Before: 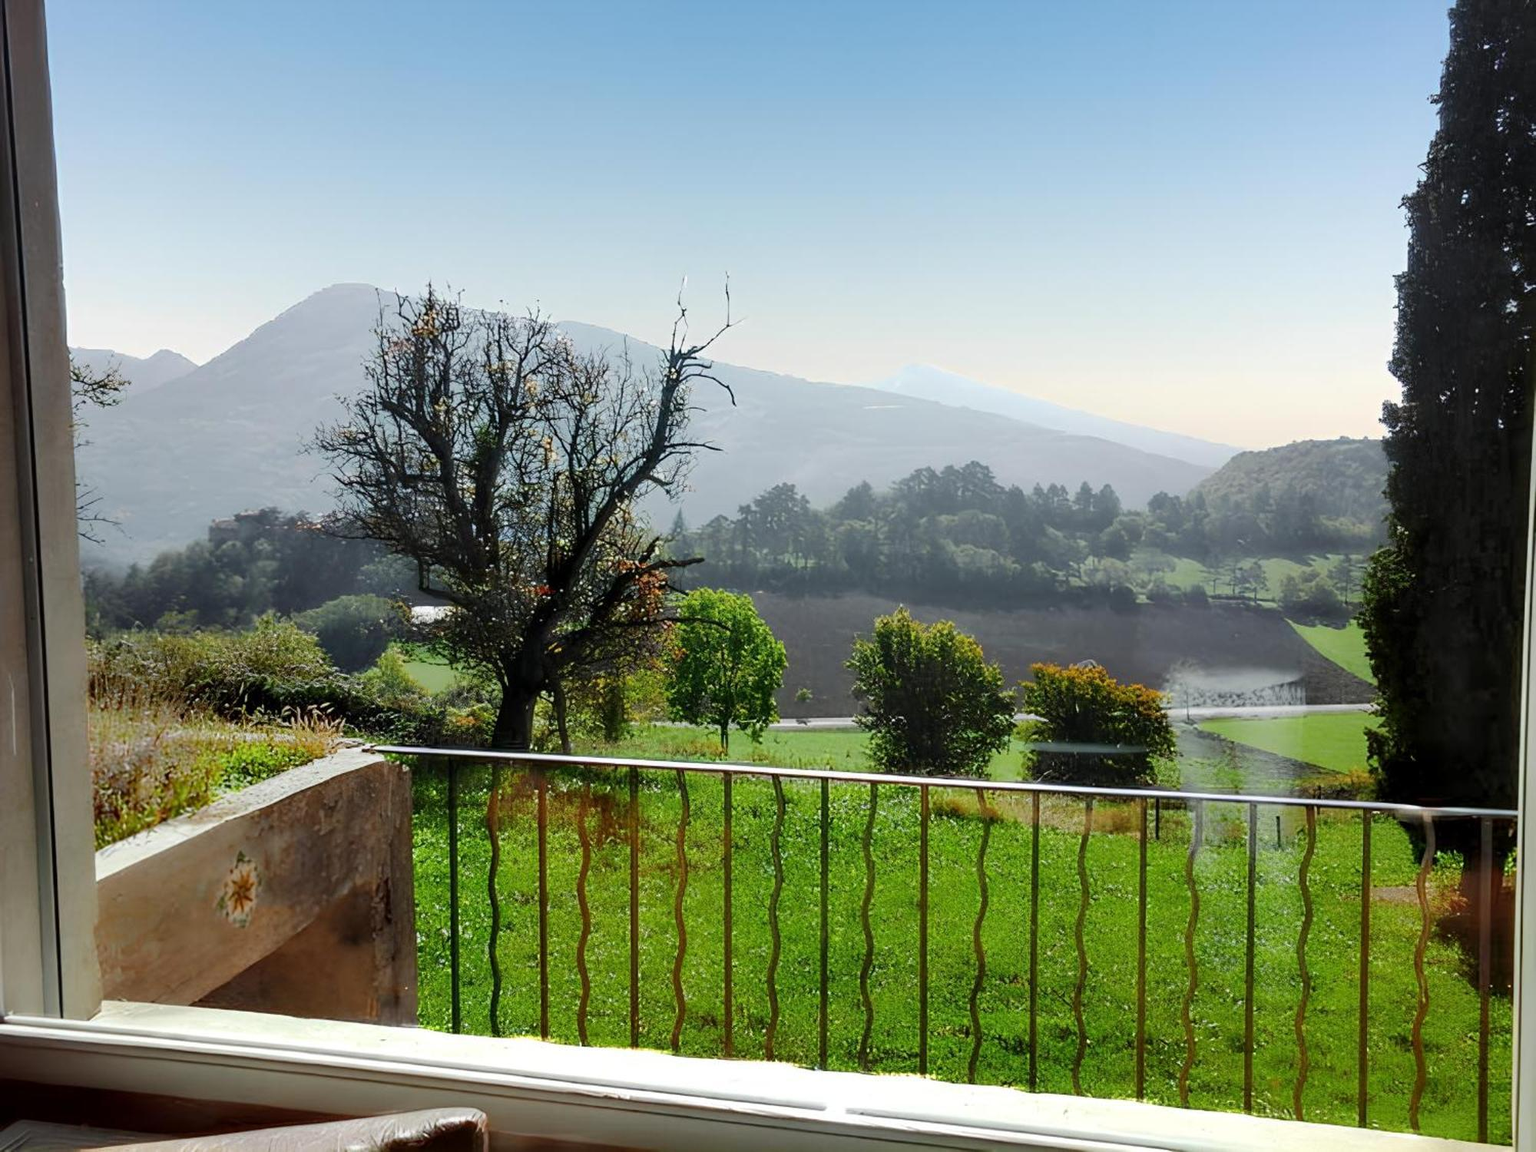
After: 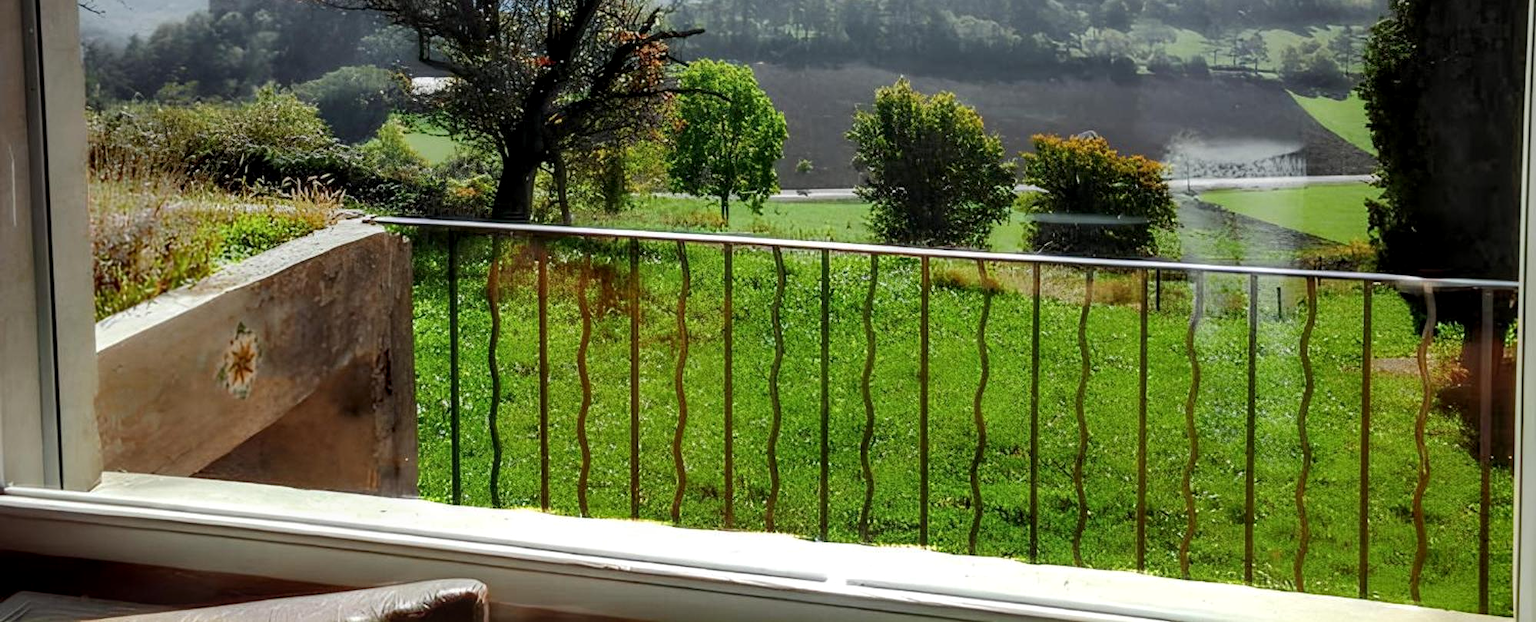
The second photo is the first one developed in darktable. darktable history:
local contrast: on, module defaults
crop and rotate: top 45.936%, right 0.022%
tone equalizer: edges refinement/feathering 500, mask exposure compensation -1.57 EV, preserve details guided filter
